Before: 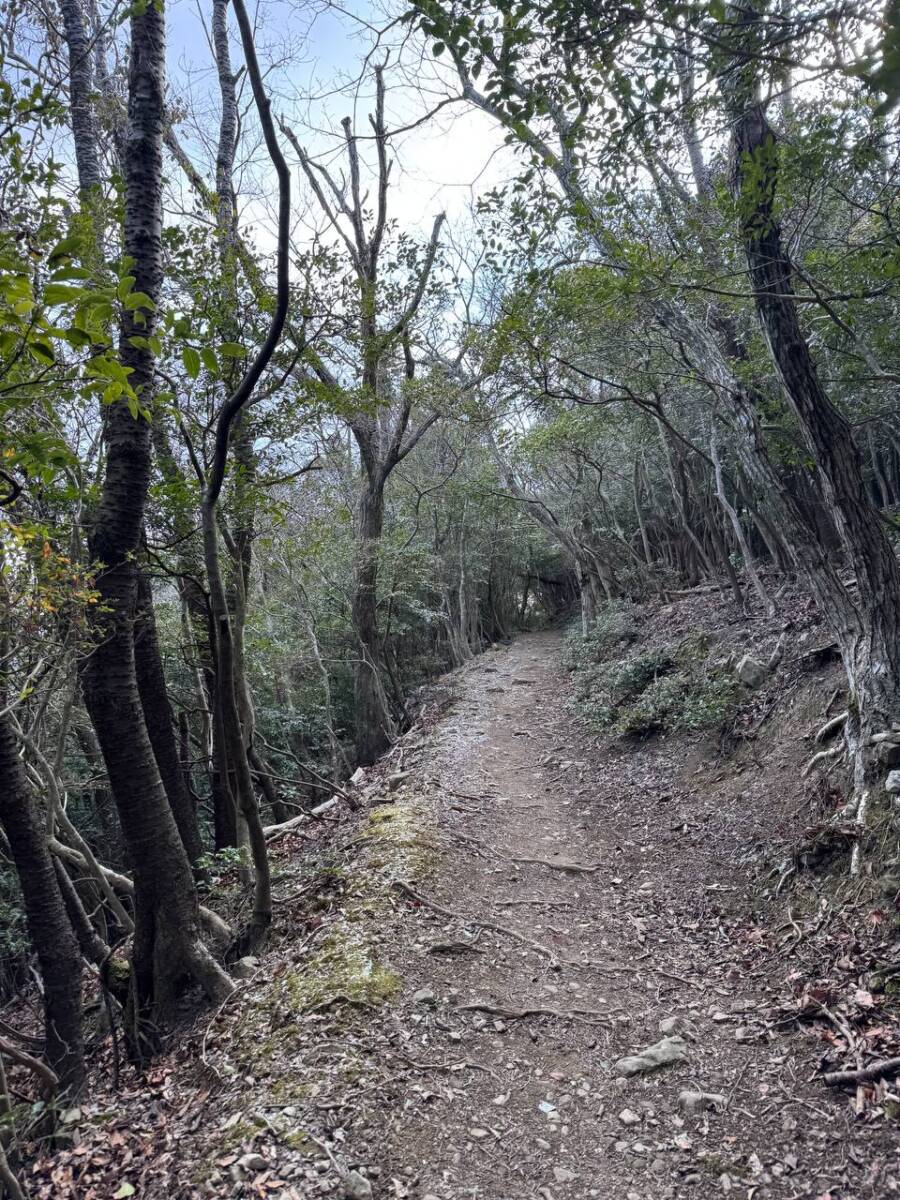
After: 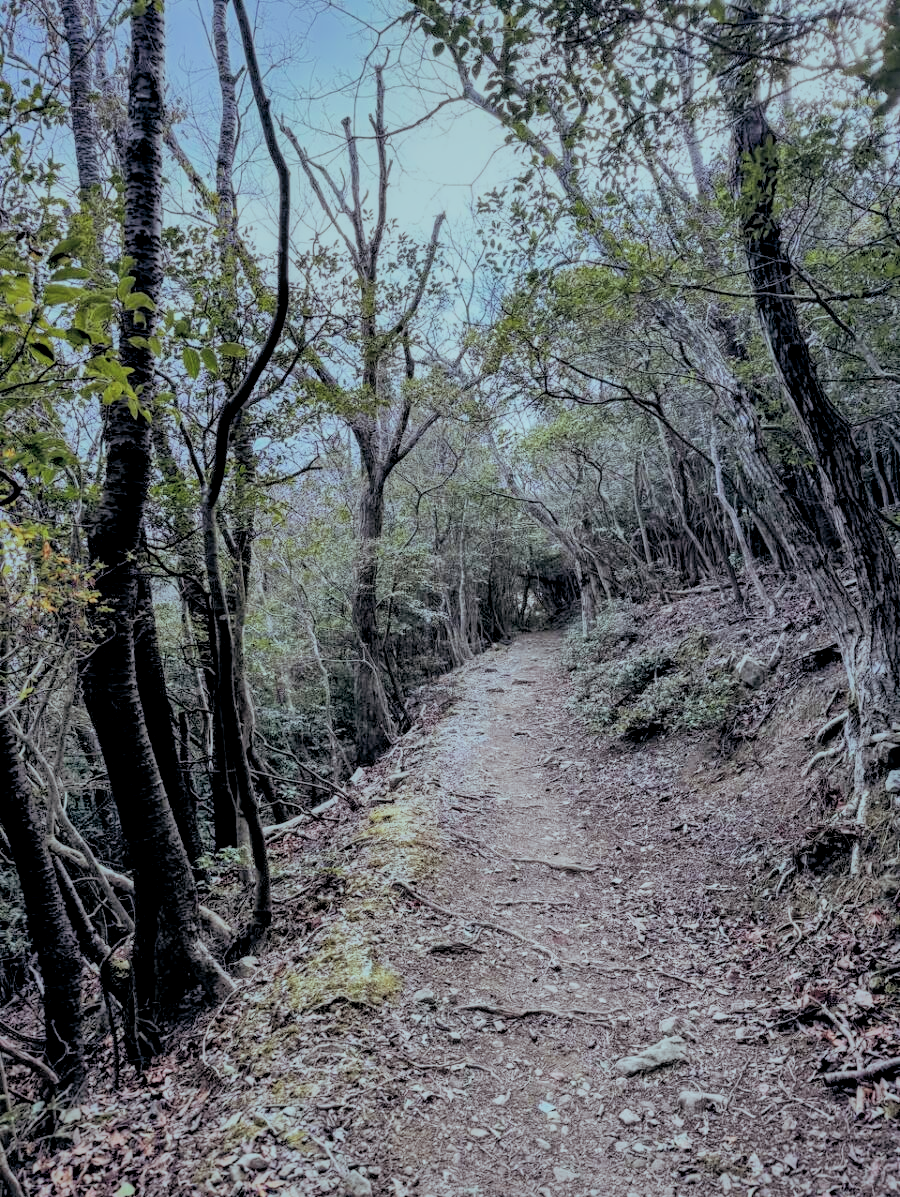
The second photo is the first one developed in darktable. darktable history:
rgb levels: preserve colors sum RGB, levels [[0.038, 0.433, 0.934], [0, 0.5, 1], [0, 0.5, 1]]
crop: top 0.05%, bottom 0.098%
local contrast: on, module defaults
filmic rgb: black relative exposure -5 EV, hardness 2.88, contrast 1.3
shadows and highlights: highlights -60
color balance: lift [1.003, 0.993, 1.001, 1.007], gamma [1.018, 1.072, 0.959, 0.928], gain [0.974, 0.873, 1.031, 1.127]
